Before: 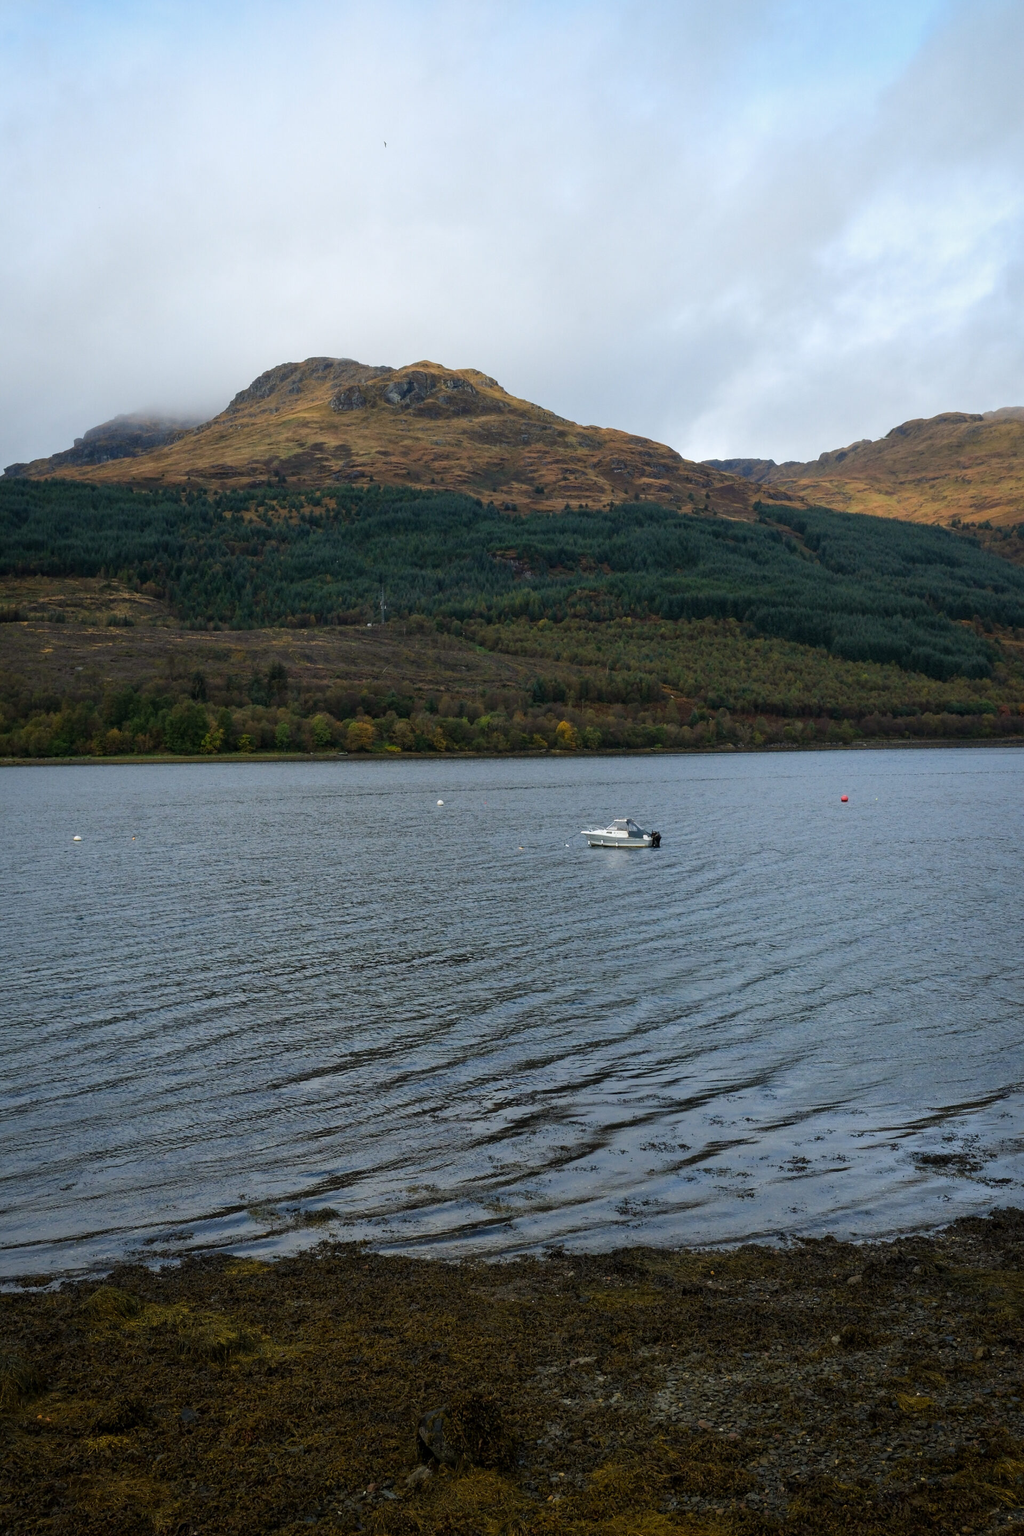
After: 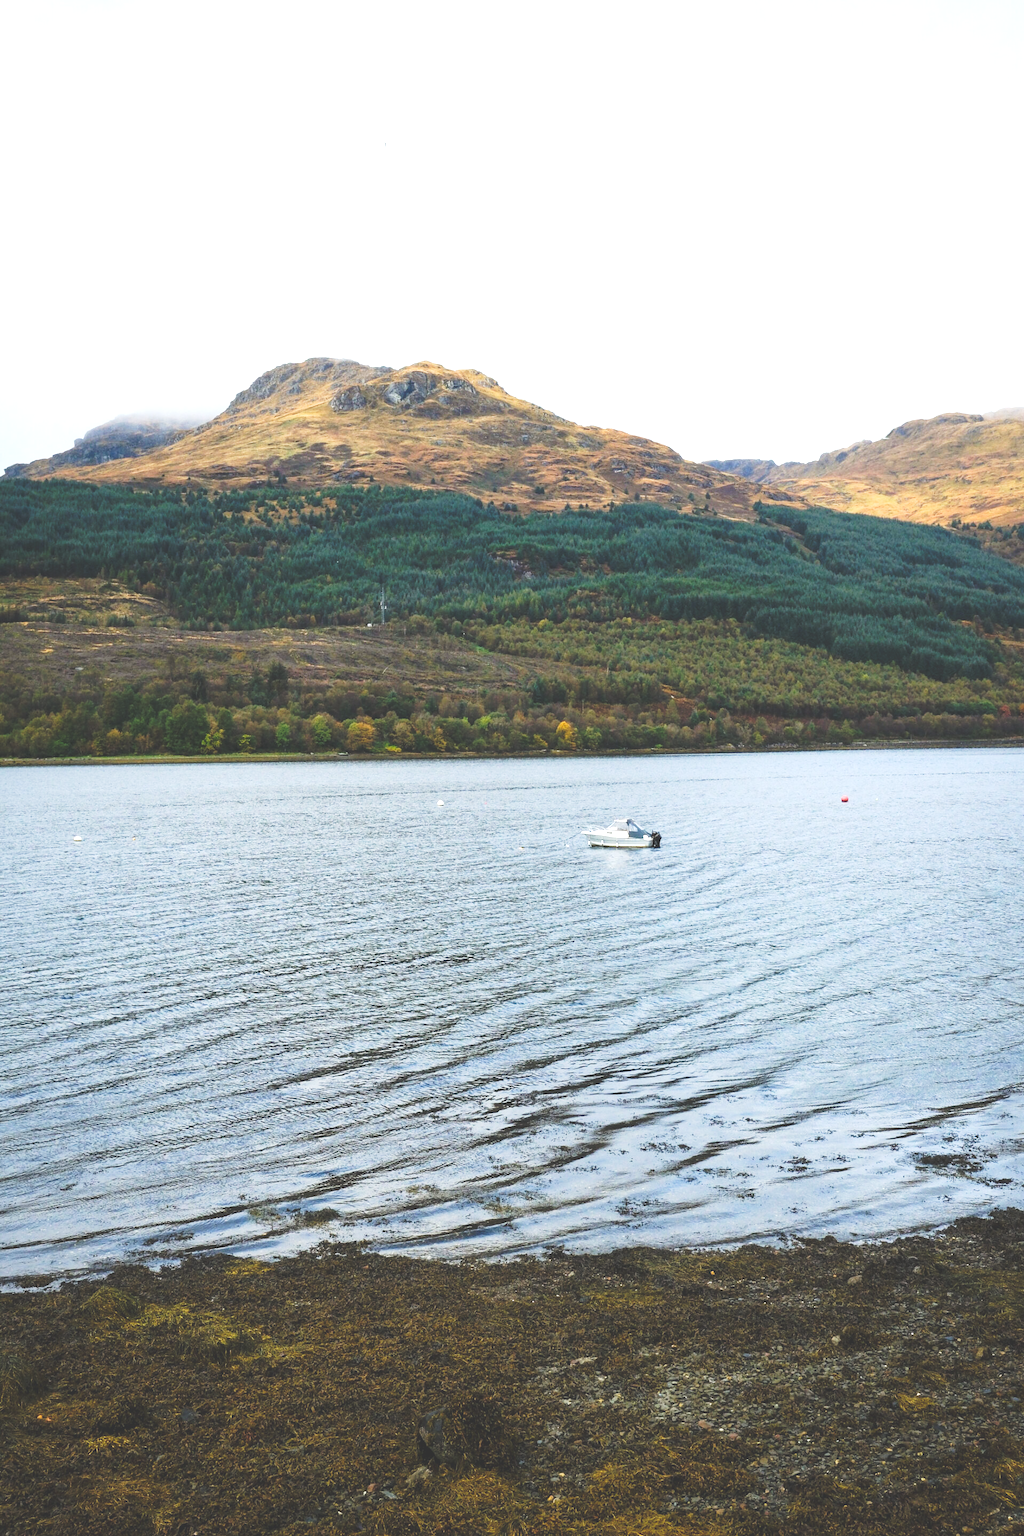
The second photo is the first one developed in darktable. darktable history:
tone curve: curves: ch0 [(0, 0) (0.003, 0.203) (0.011, 0.203) (0.025, 0.21) (0.044, 0.22) (0.069, 0.231) (0.1, 0.243) (0.136, 0.255) (0.177, 0.277) (0.224, 0.305) (0.277, 0.346) (0.335, 0.412) (0.399, 0.492) (0.468, 0.571) (0.543, 0.658) (0.623, 0.75) (0.709, 0.837) (0.801, 0.905) (0.898, 0.955) (1, 1)], preserve colors none
exposure: black level correction 0, exposure 1.2 EV, compensate exposure bias true, compensate highlight preservation false
